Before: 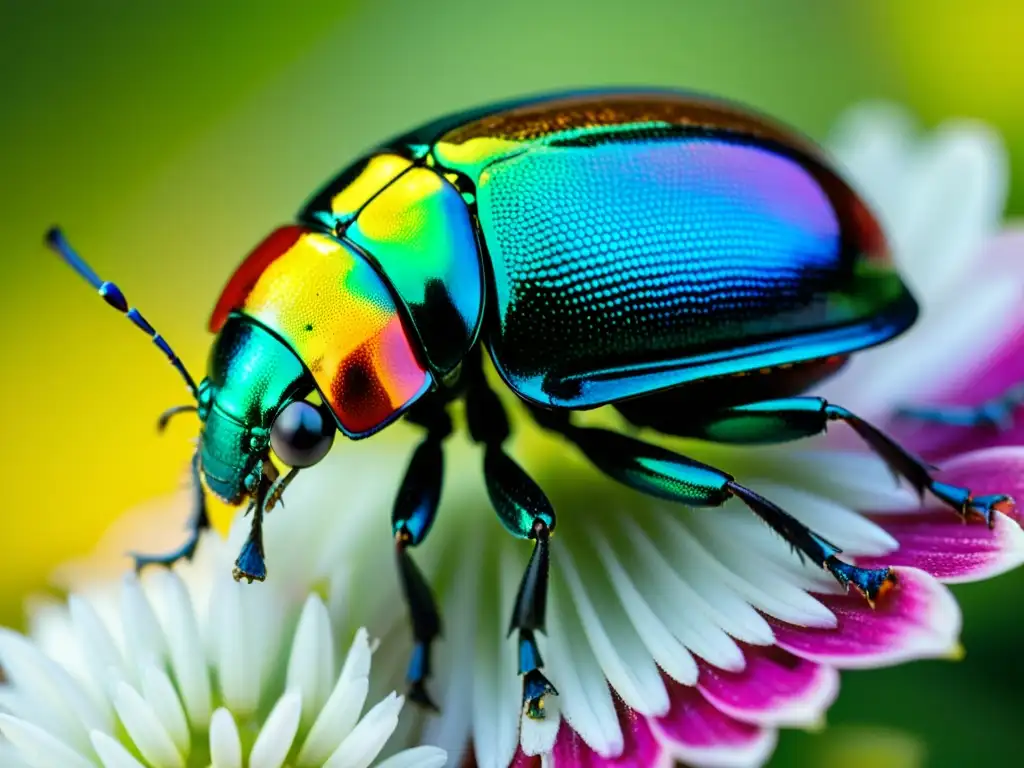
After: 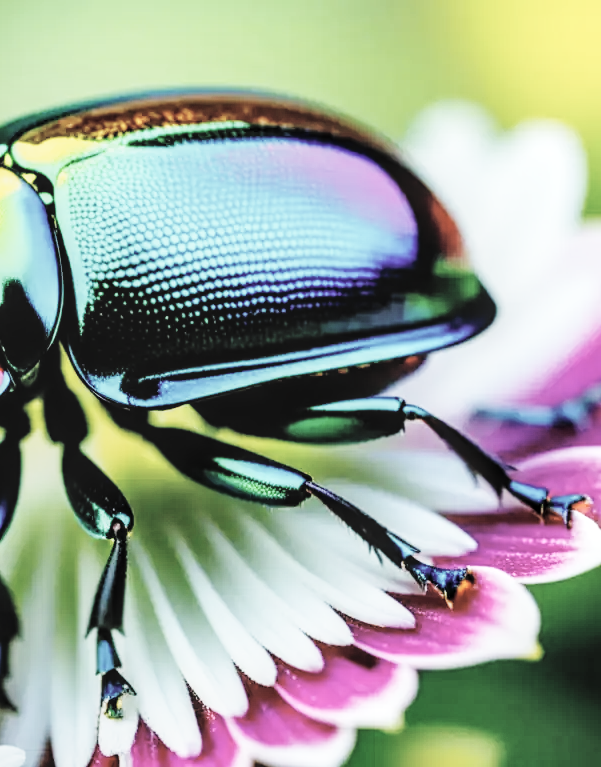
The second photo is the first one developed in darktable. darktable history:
local contrast: on, module defaults
crop: left 41.22%
base curve: curves: ch0 [(0, 0) (0, 0) (0.002, 0.001) (0.008, 0.003) (0.019, 0.011) (0.037, 0.037) (0.064, 0.11) (0.102, 0.232) (0.152, 0.379) (0.216, 0.524) (0.296, 0.665) (0.394, 0.789) (0.512, 0.881) (0.651, 0.945) (0.813, 0.986) (1, 1)], preserve colors none
contrast brightness saturation: brightness 0.186, saturation -0.483
